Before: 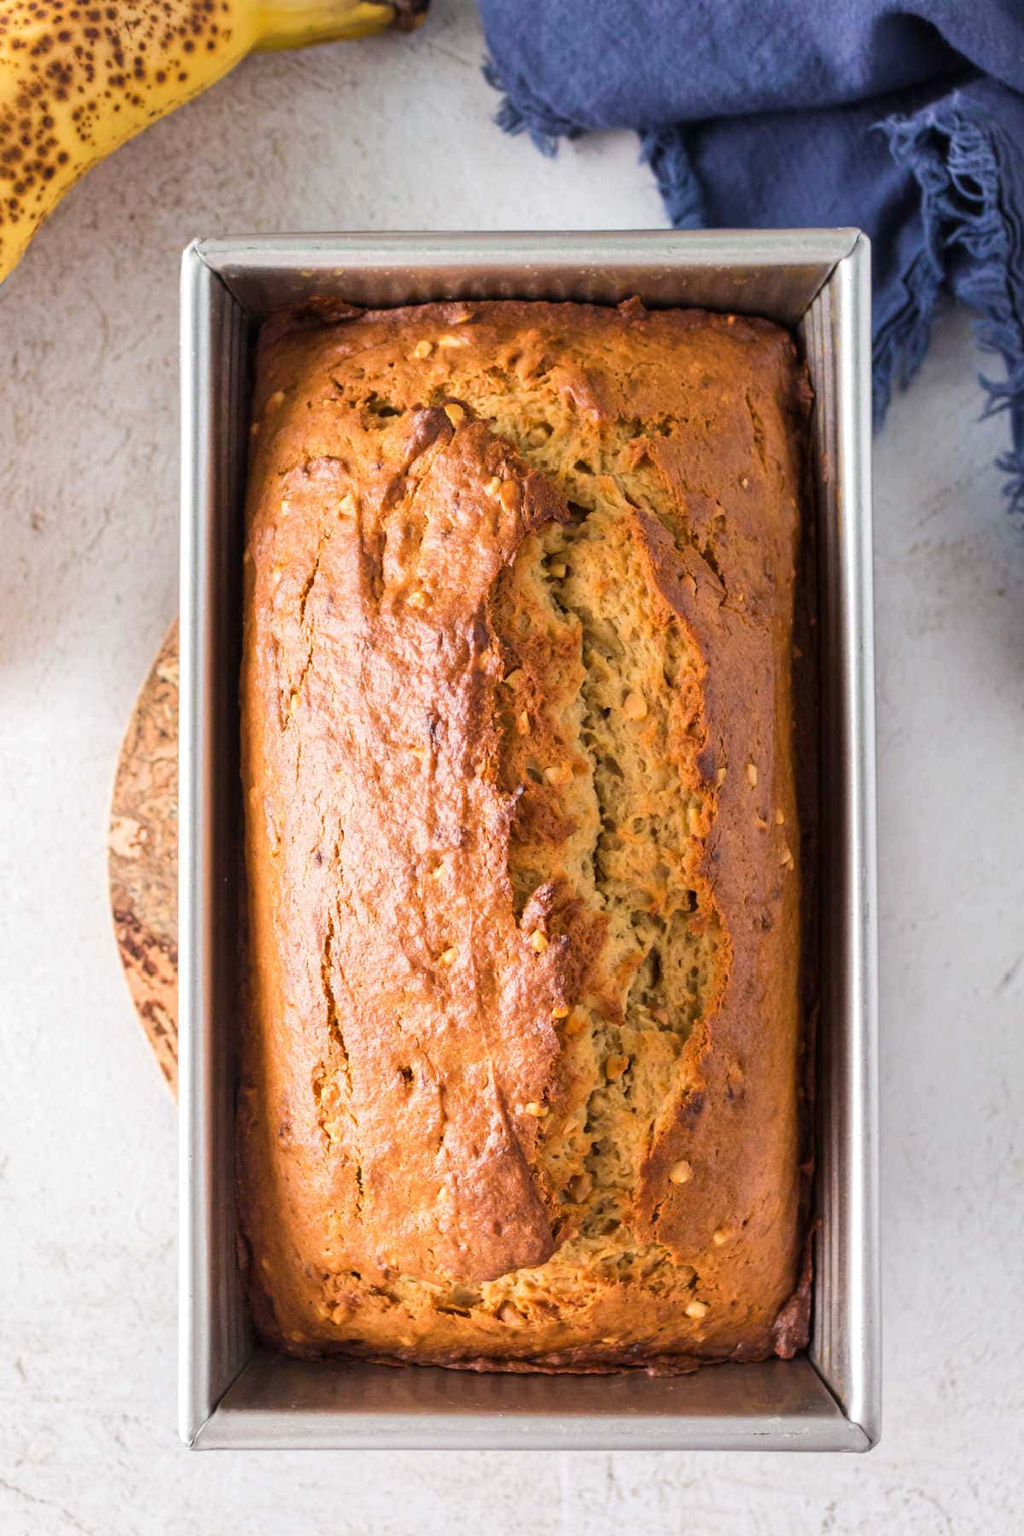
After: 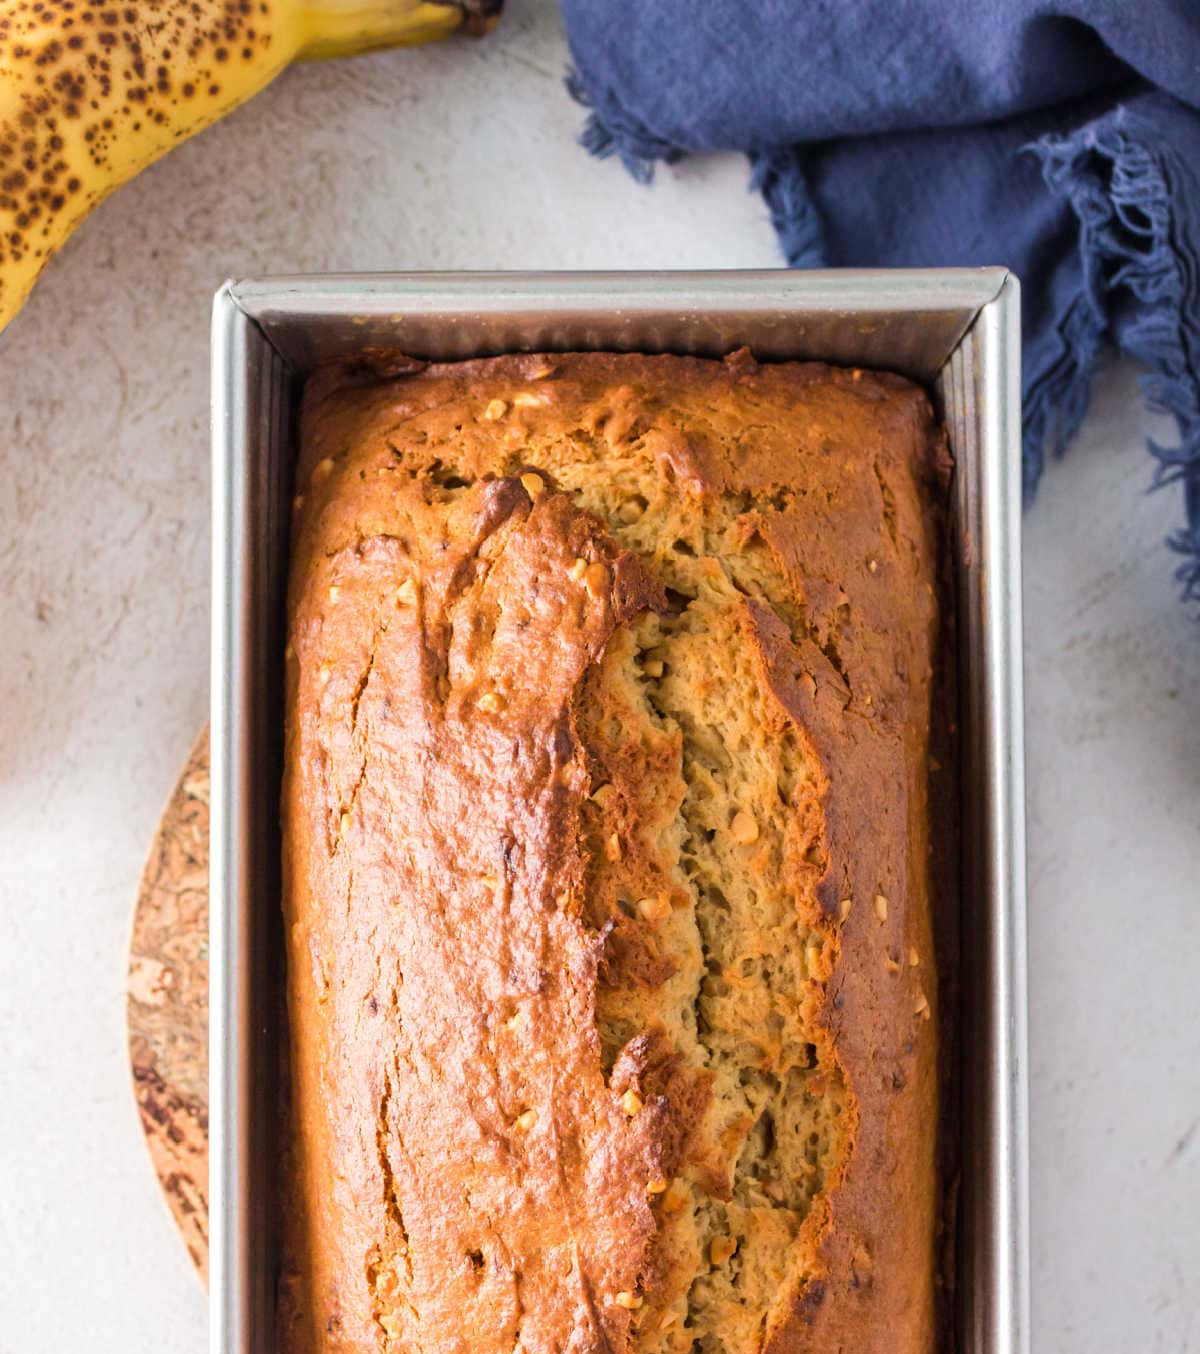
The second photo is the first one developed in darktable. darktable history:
crop: bottom 24.759%
